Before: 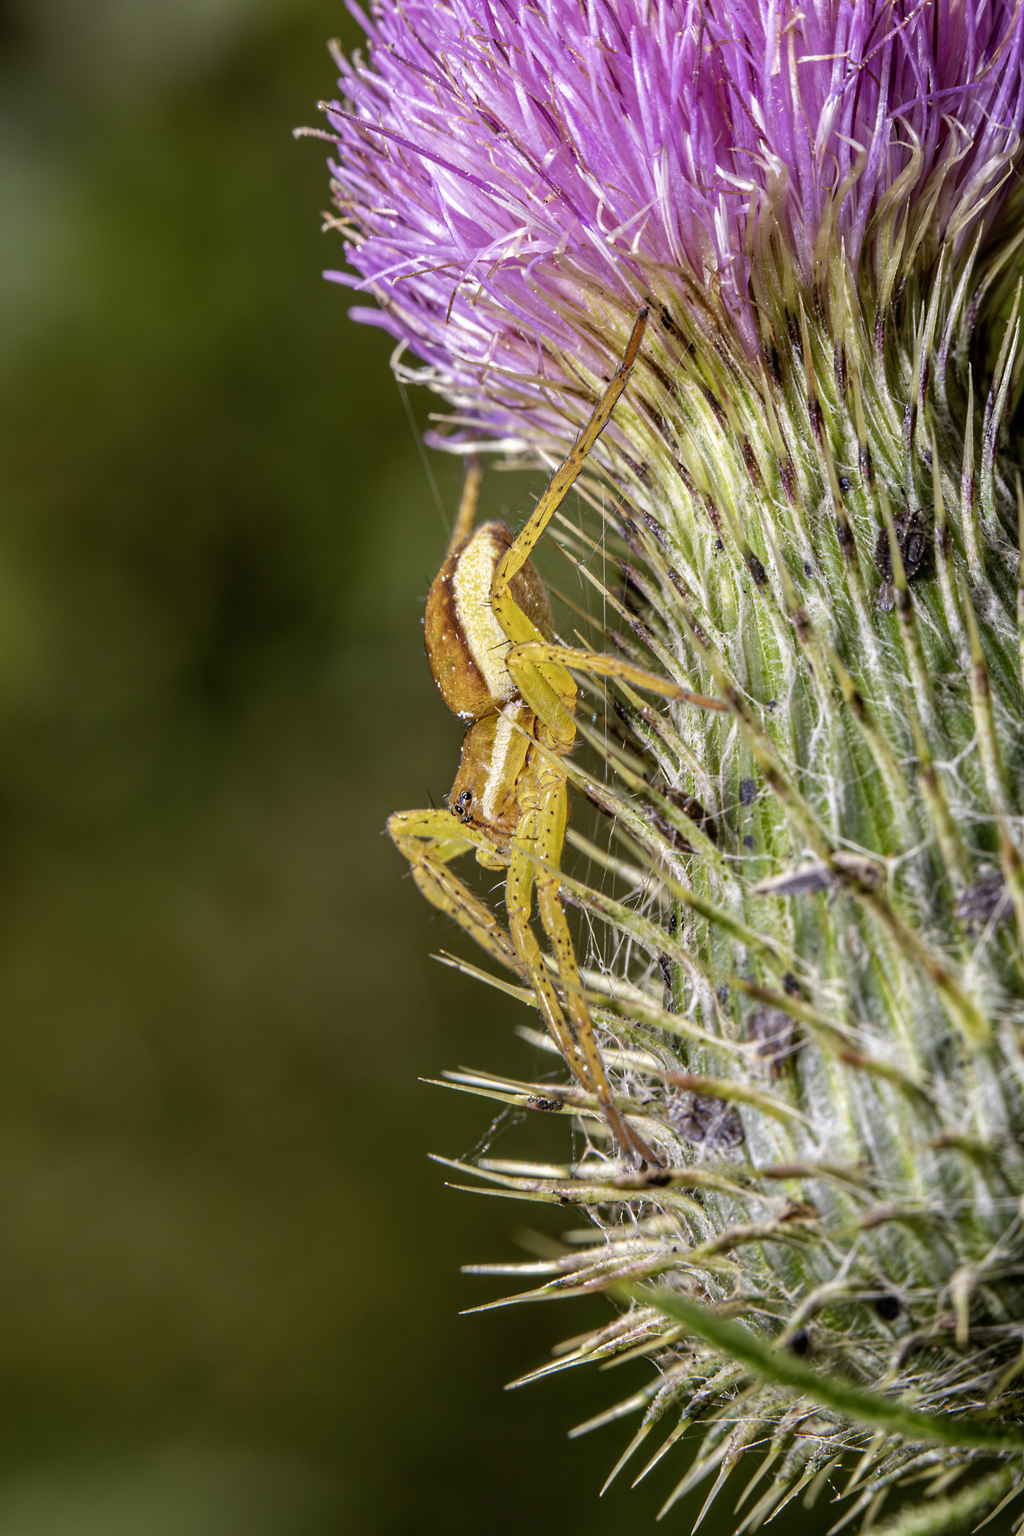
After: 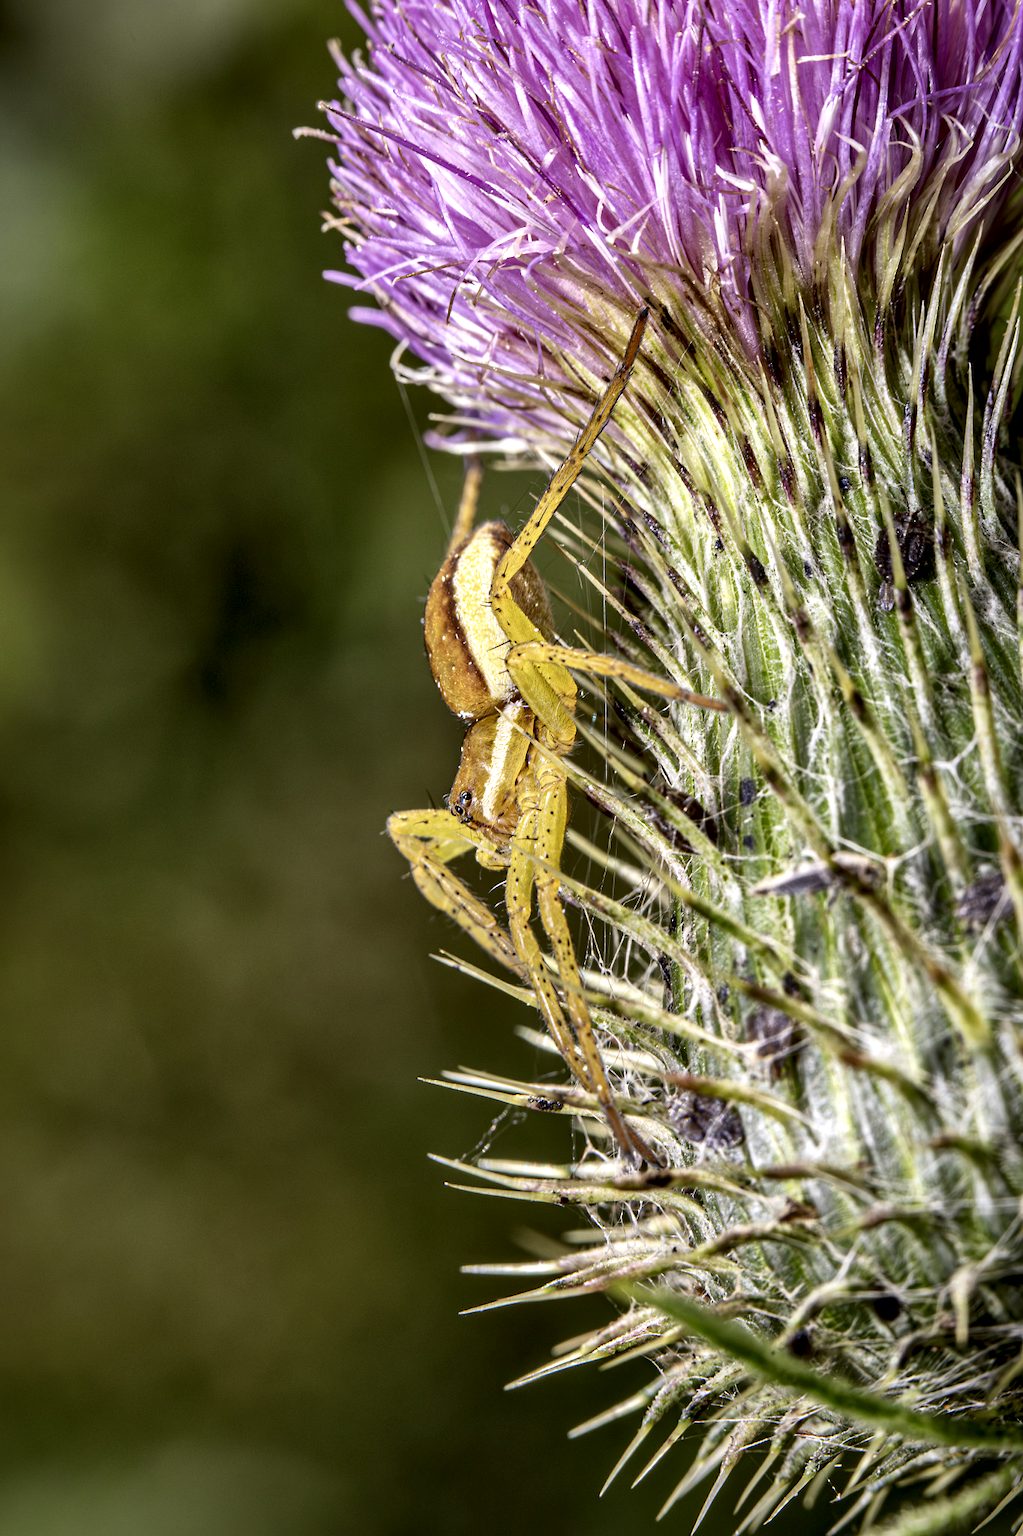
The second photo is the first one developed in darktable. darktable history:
local contrast: mode bilateral grid, contrast 69, coarseness 76, detail 181%, midtone range 0.2
